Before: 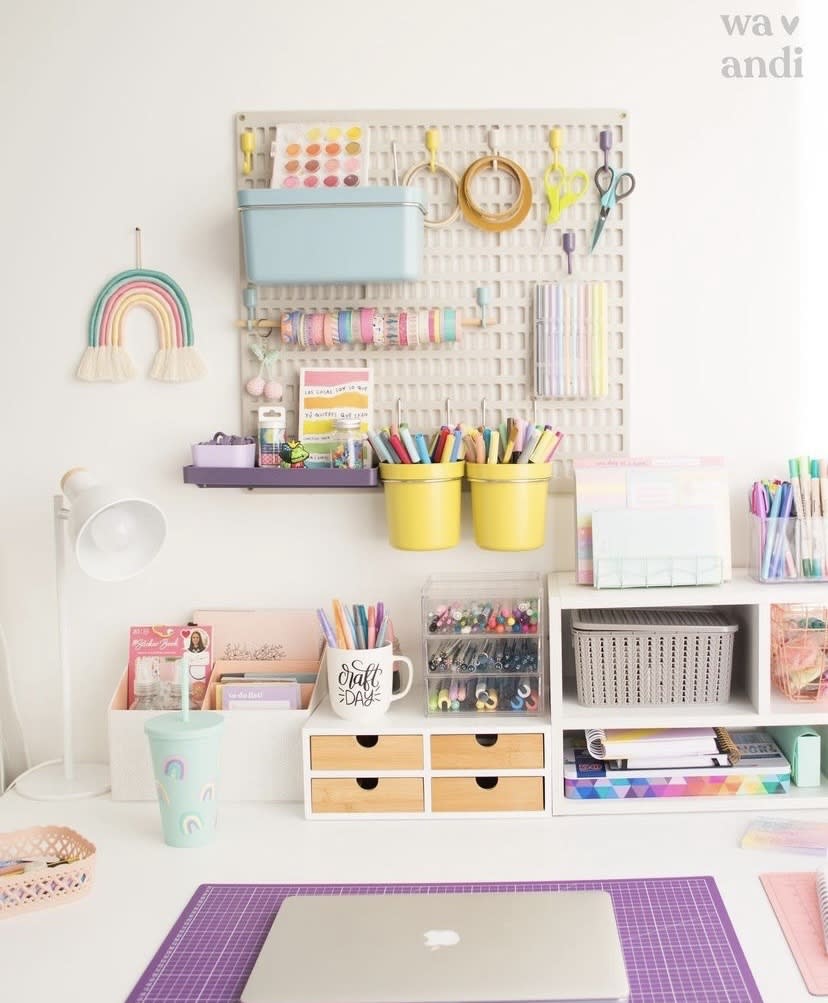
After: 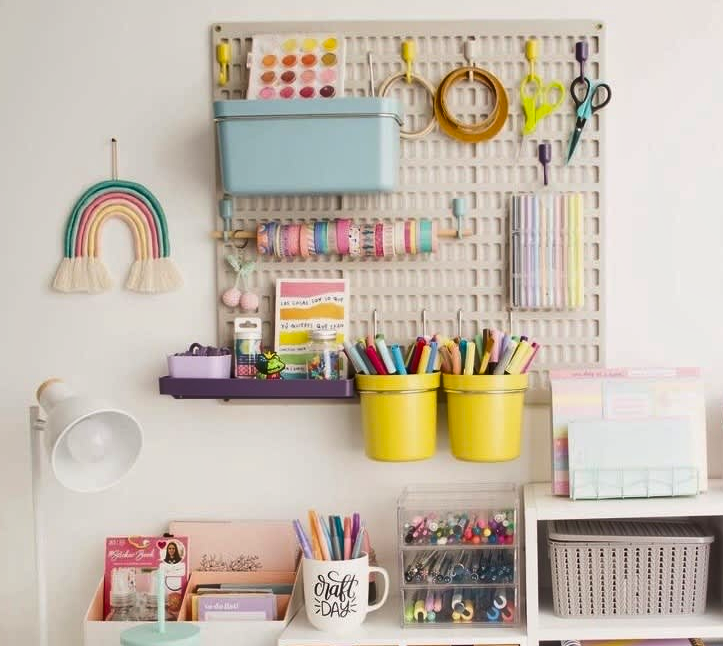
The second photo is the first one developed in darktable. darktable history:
shadows and highlights: shadows 43.72, white point adjustment -1.61, soften with gaussian
crop: left 2.946%, top 8.948%, right 9.625%, bottom 26.584%
color balance rgb: perceptual saturation grading › global saturation 2.202%, global vibrance 3.802%
